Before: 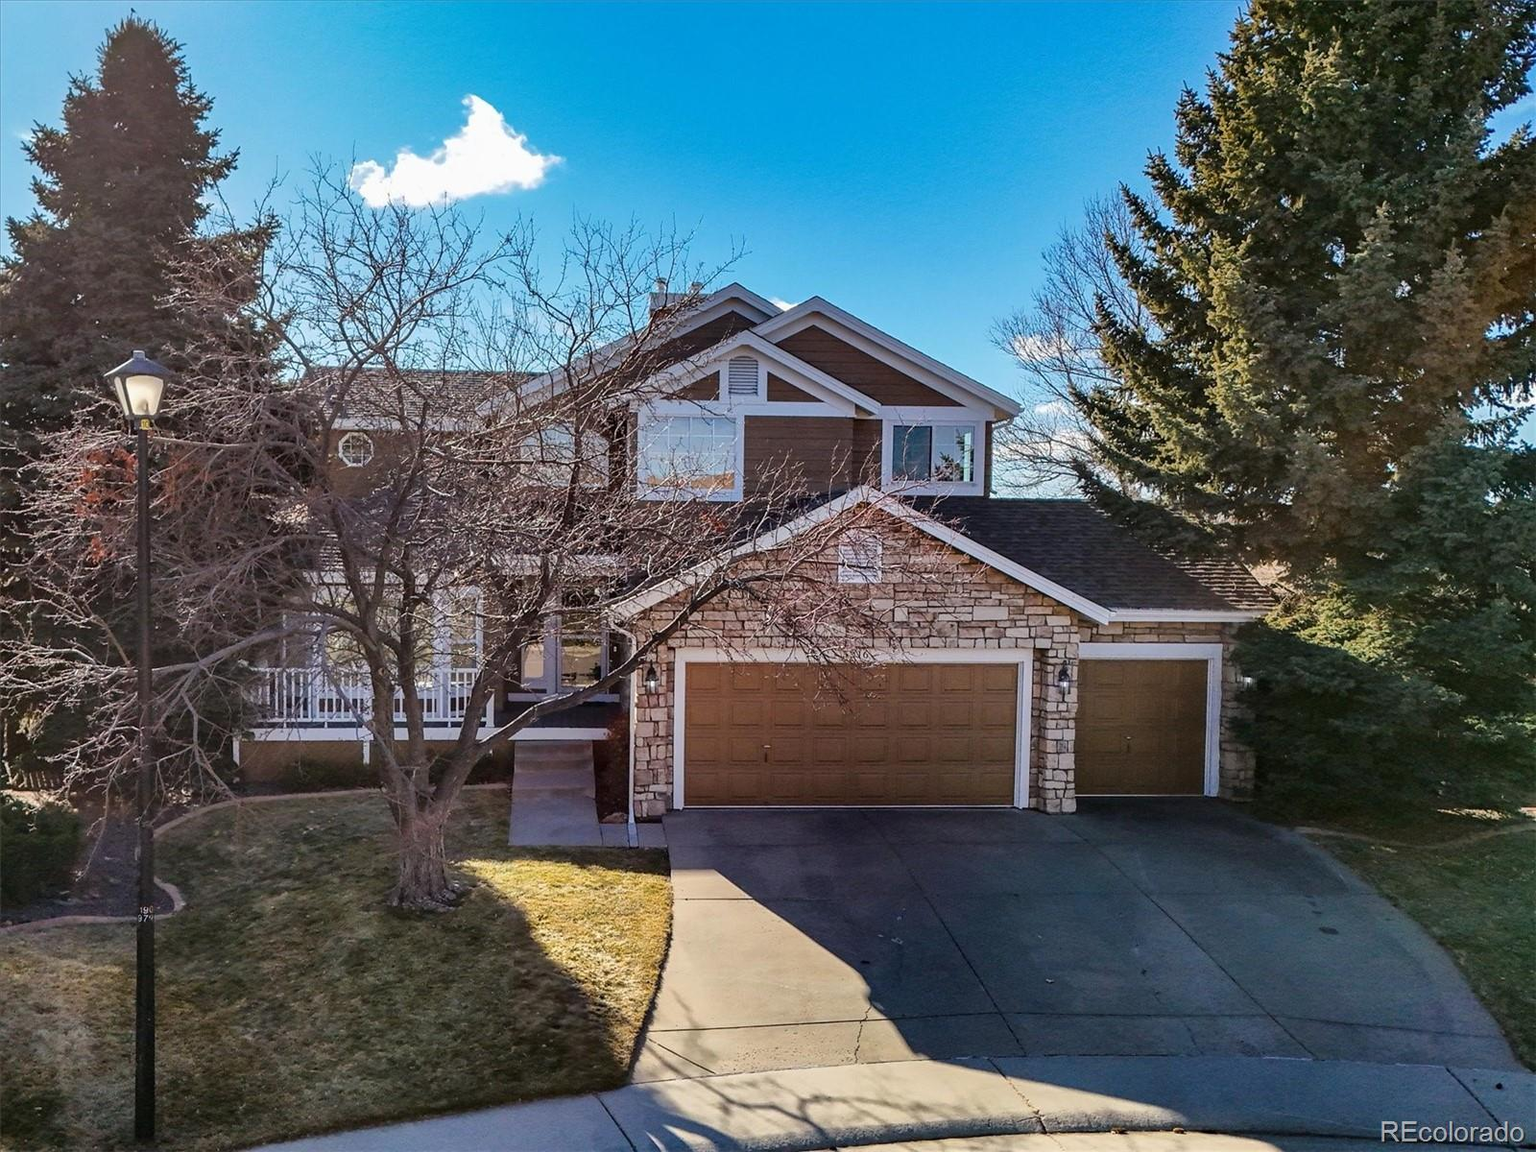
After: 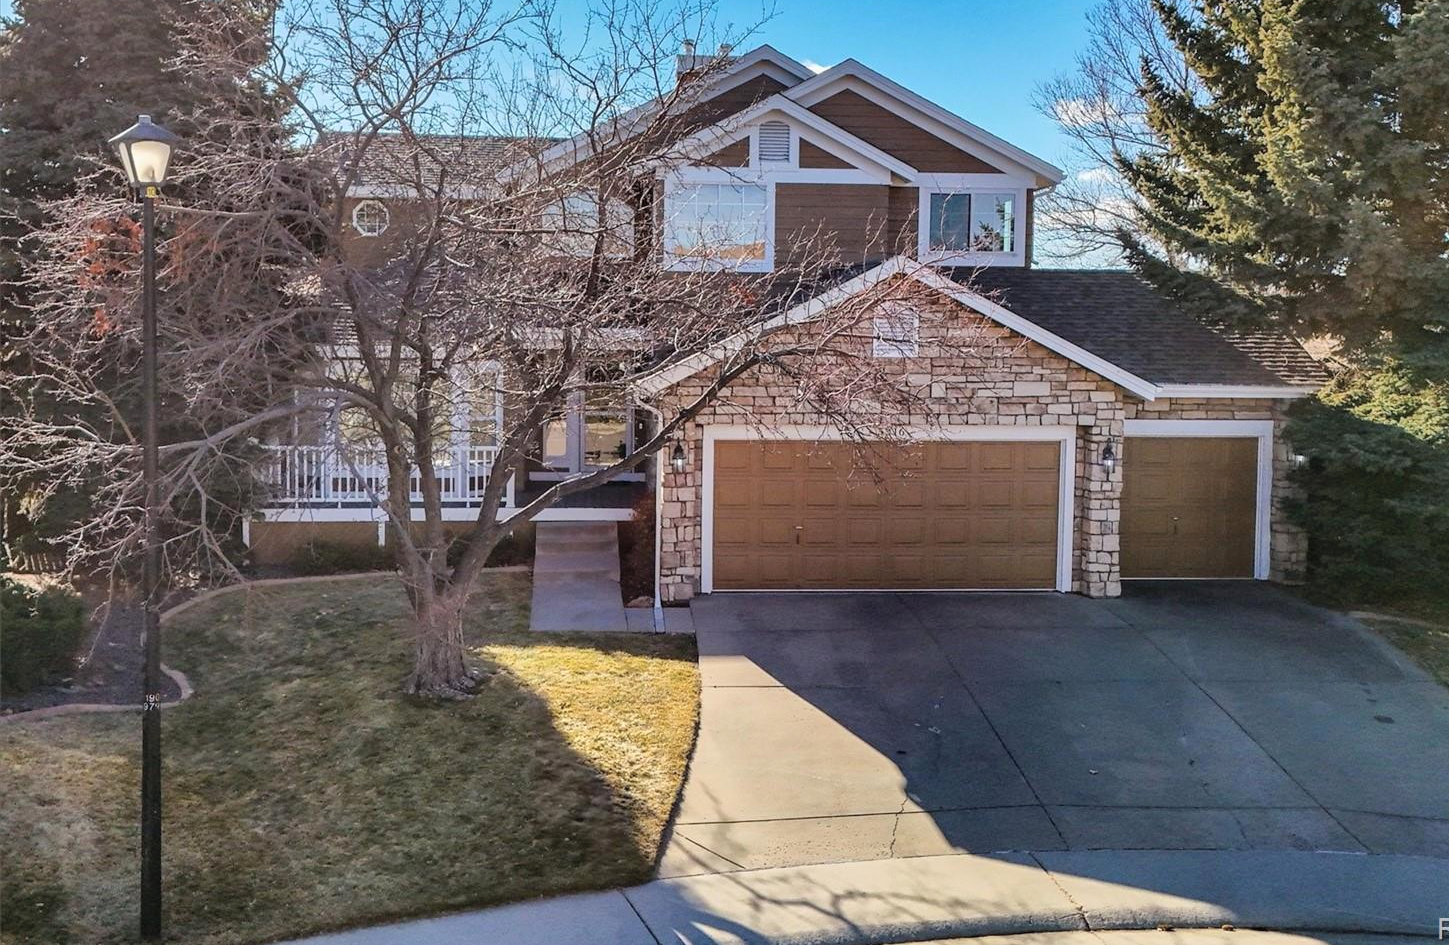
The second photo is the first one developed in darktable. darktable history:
crop: top 20.916%, right 9.437%, bottom 0.316%
contrast brightness saturation: brightness 0.13
shadows and highlights: shadows 5, soften with gaussian
rotate and perspective: automatic cropping original format, crop left 0, crop top 0
